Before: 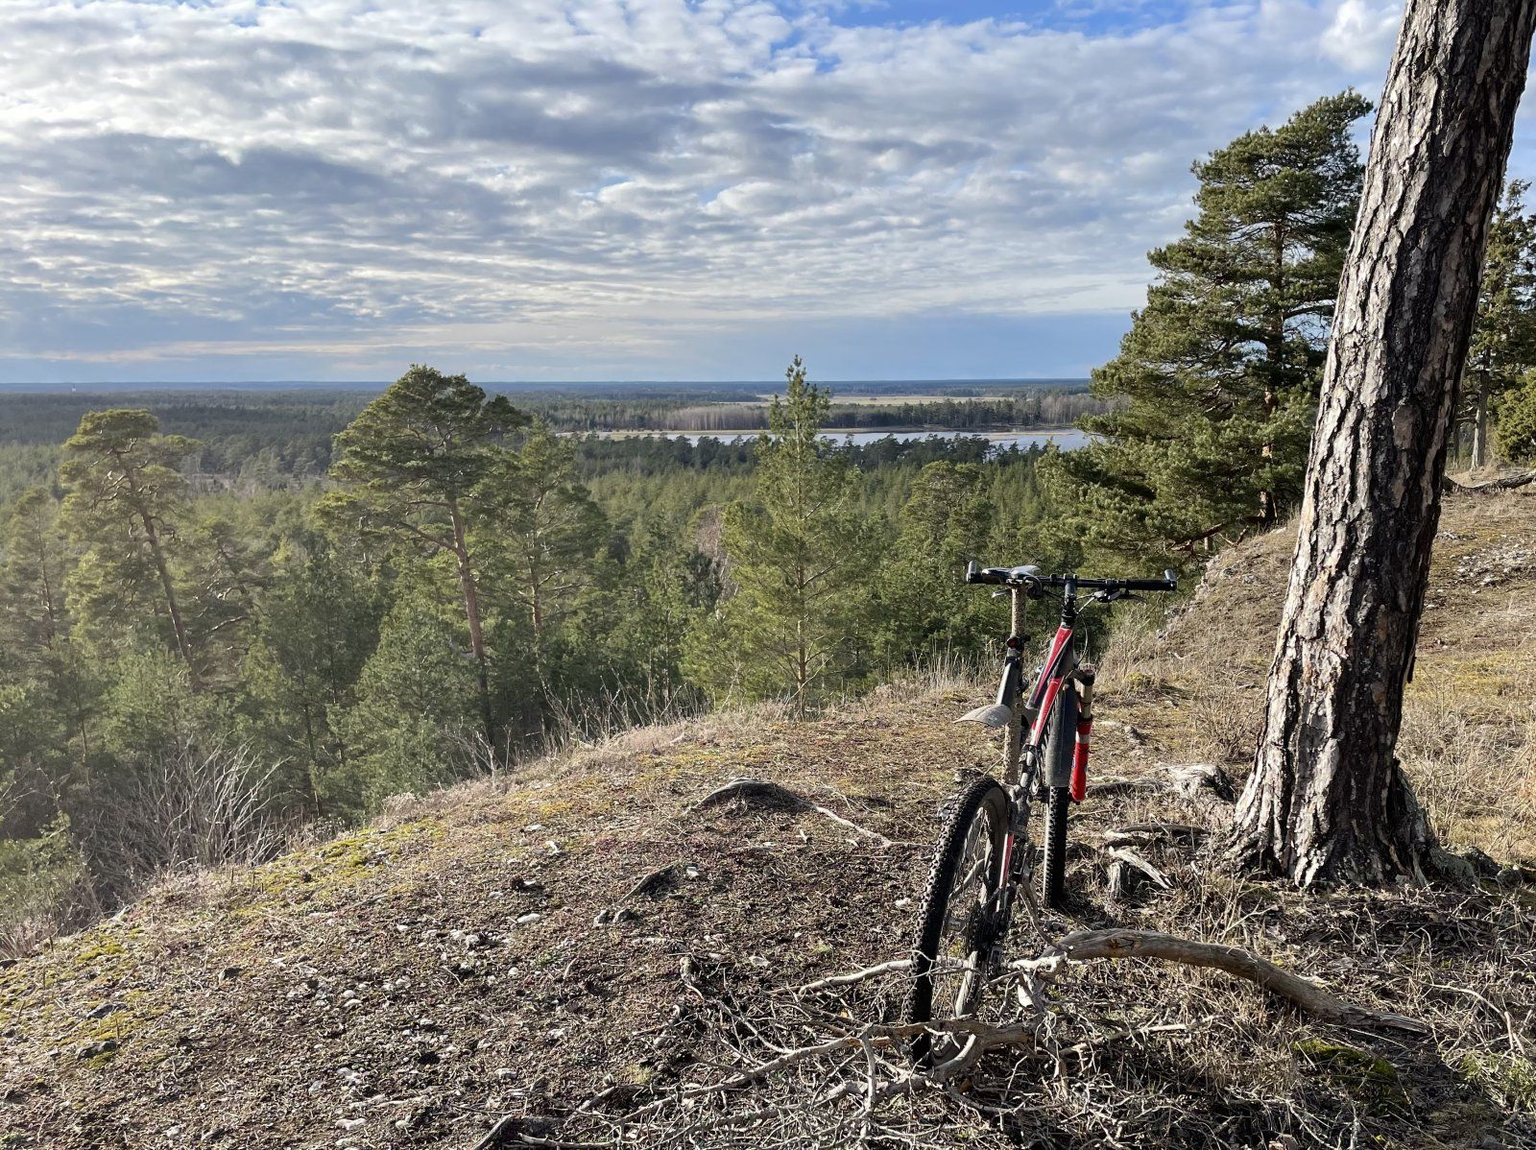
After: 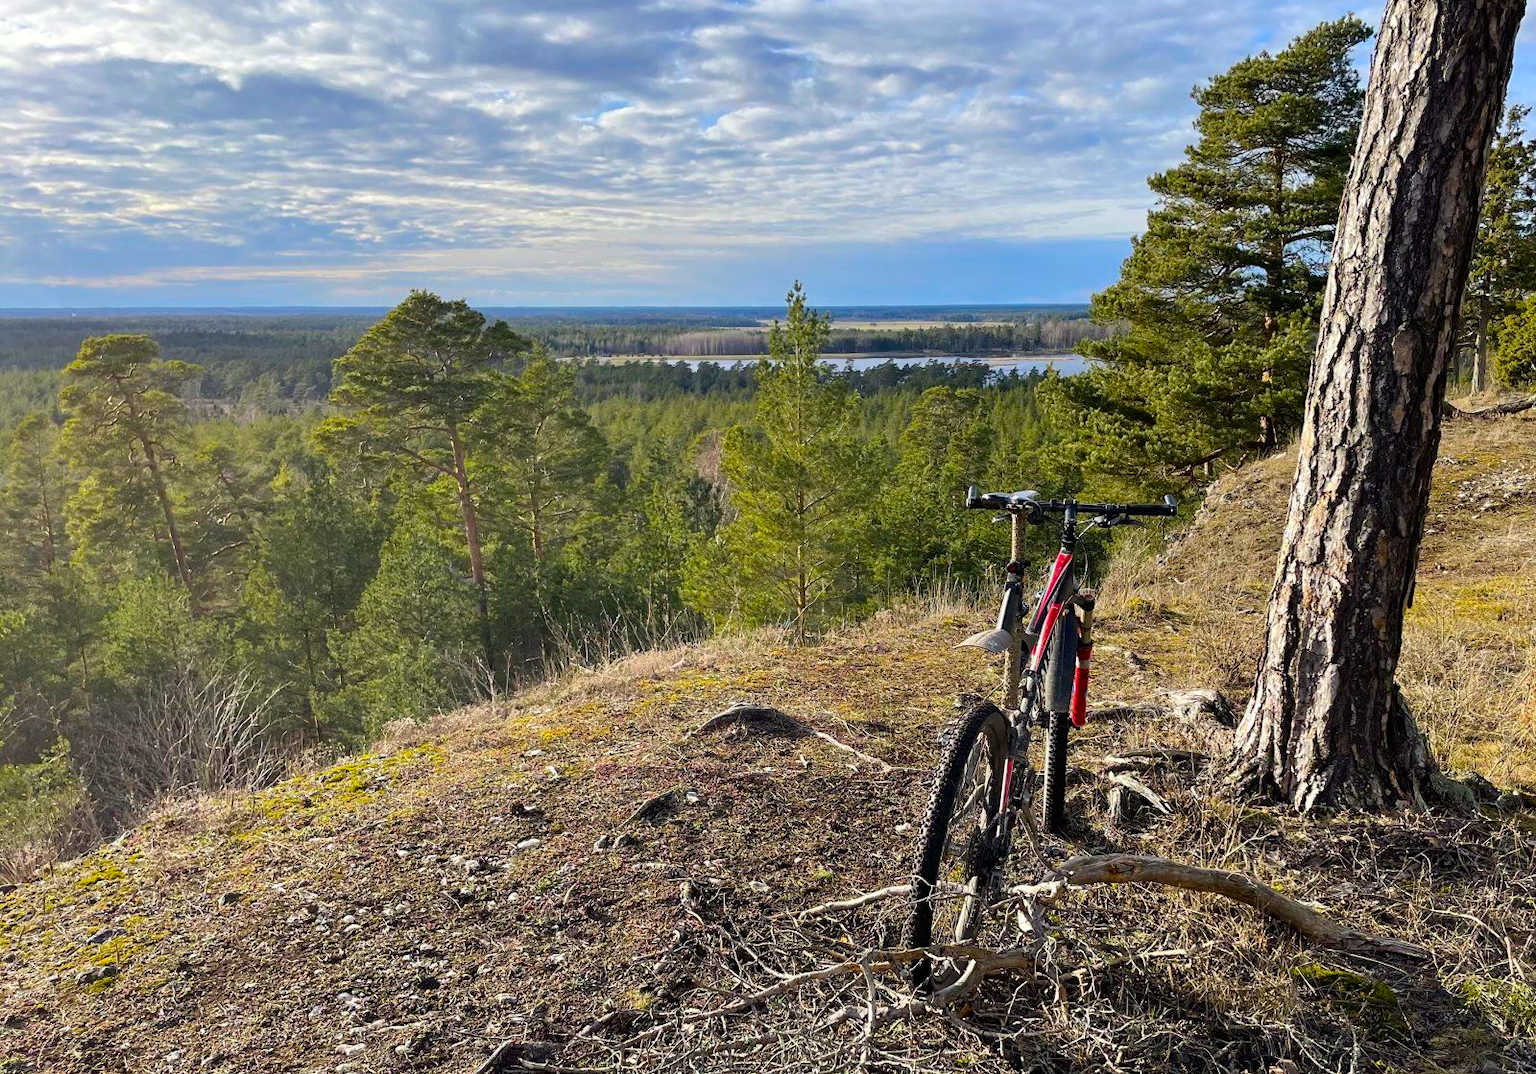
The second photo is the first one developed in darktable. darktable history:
crop and rotate: top 6.562%
color balance rgb: perceptual saturation grading › global saturation 25.085%, global vibrance 50.045%
